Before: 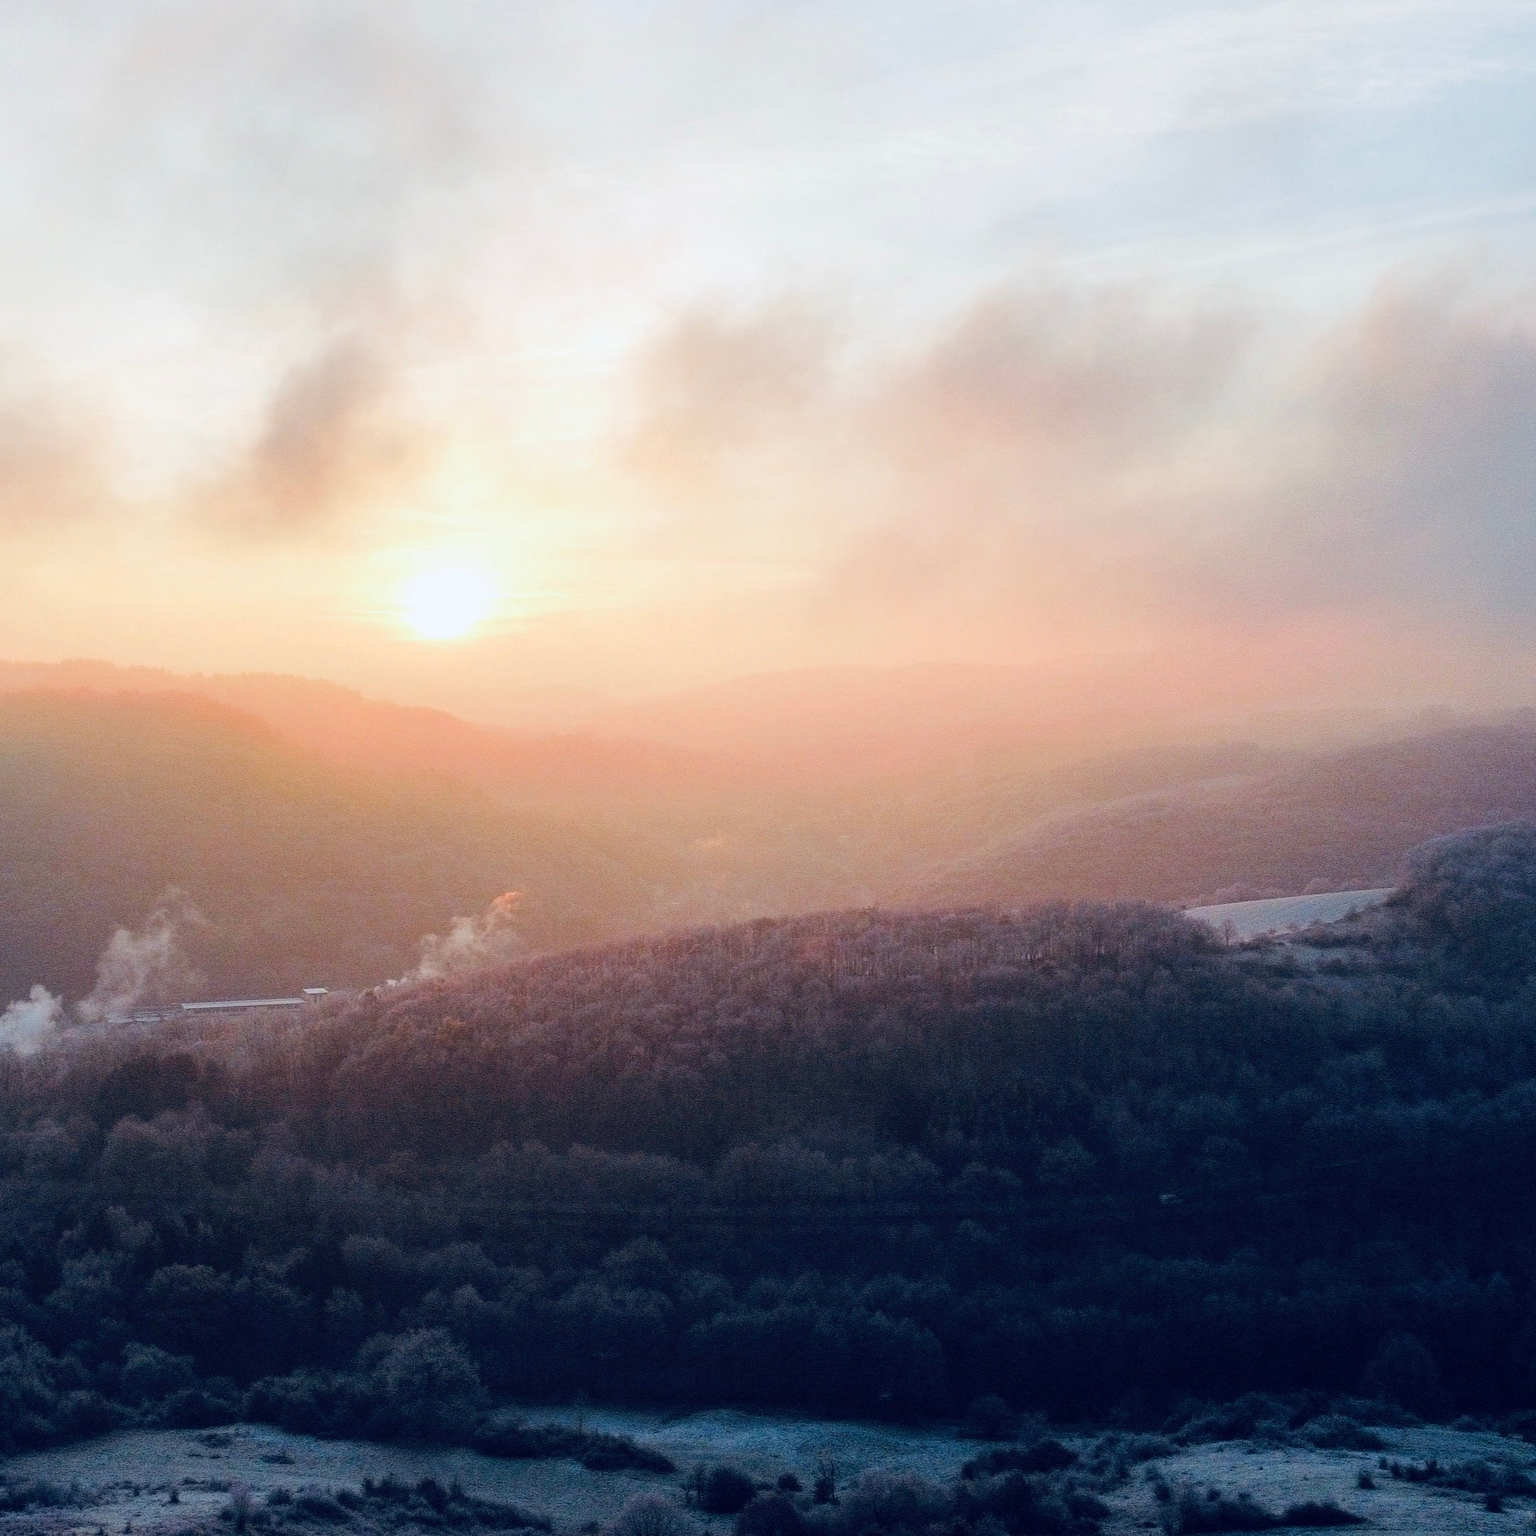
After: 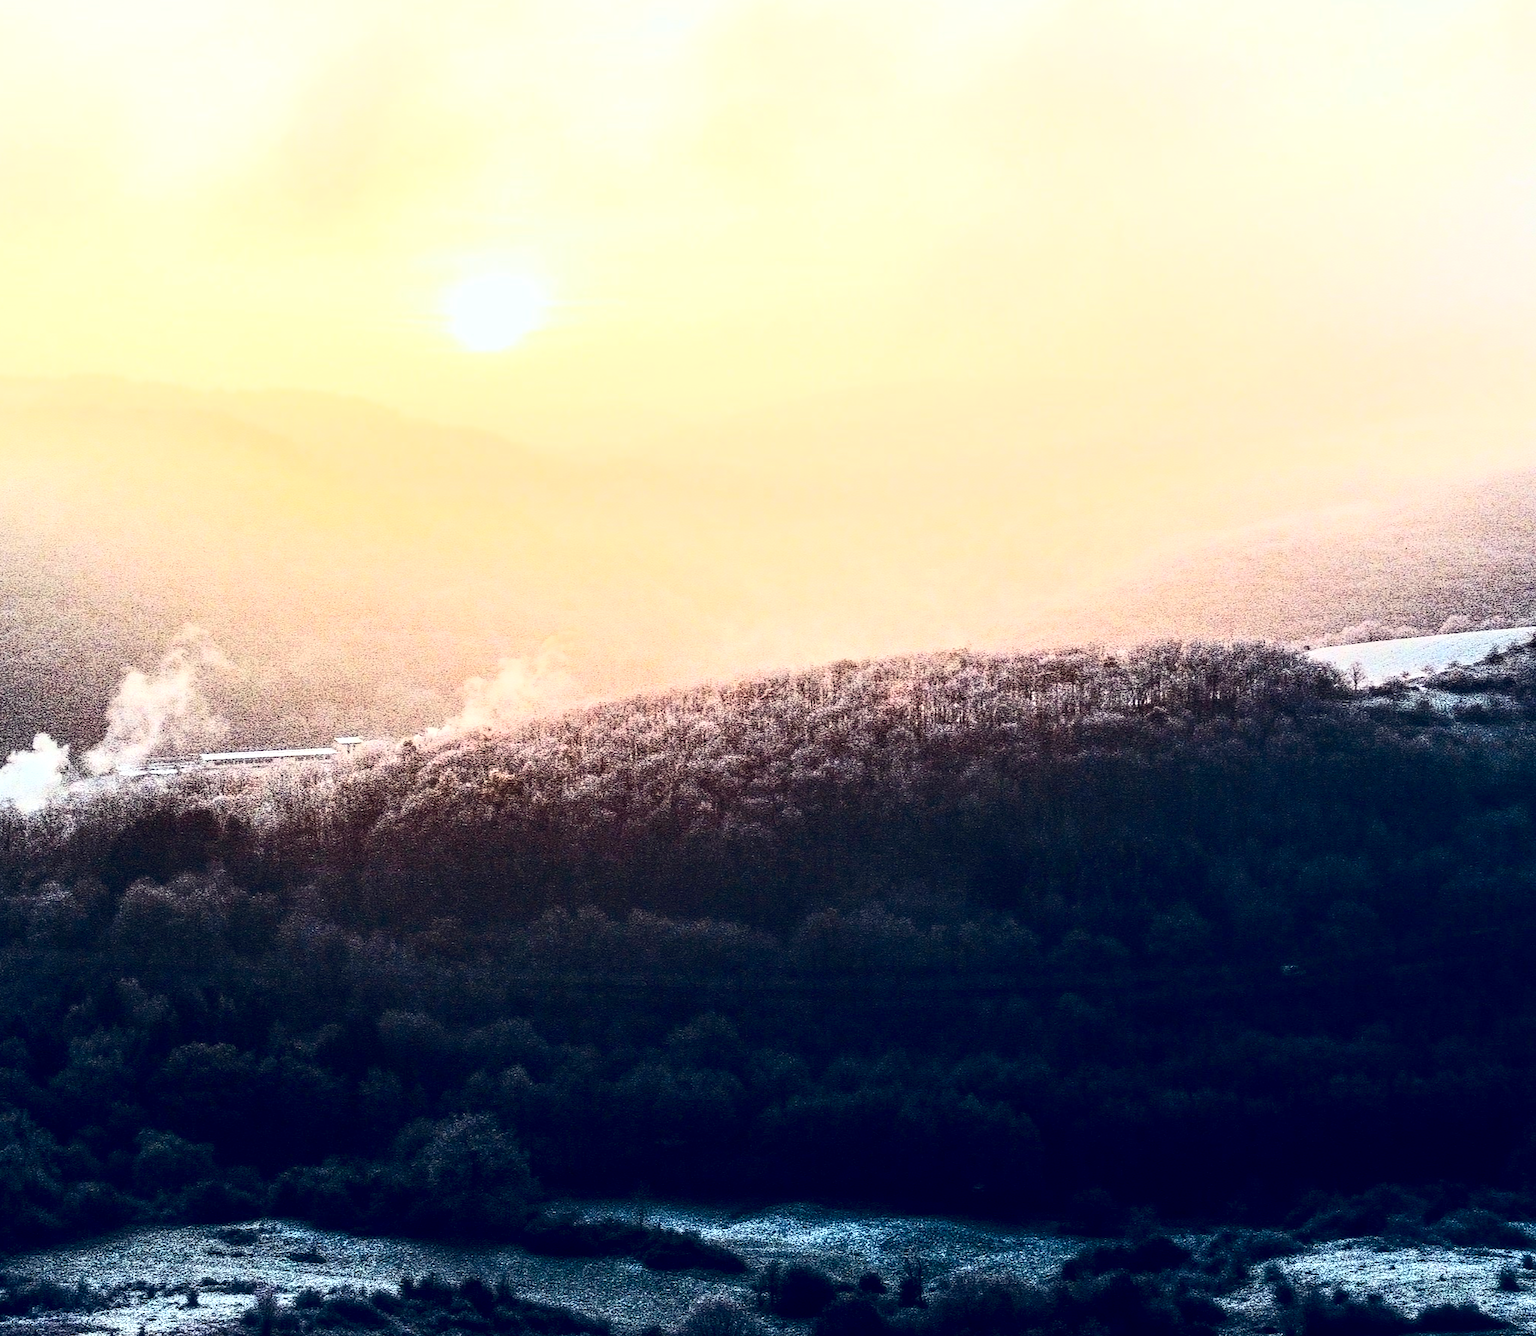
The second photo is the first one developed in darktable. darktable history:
crop: top 20.916%, right 9.437%, bottom 0.316%
contrast brightness saturation: contrast 0.93, brightness 0.2
color correction: highlights a* -4.28, highlights b* 6.53
exposure: black level correction 0.001, exposure 0.675 EV, compensate highlight preservation false
local contrast: detail 150%
